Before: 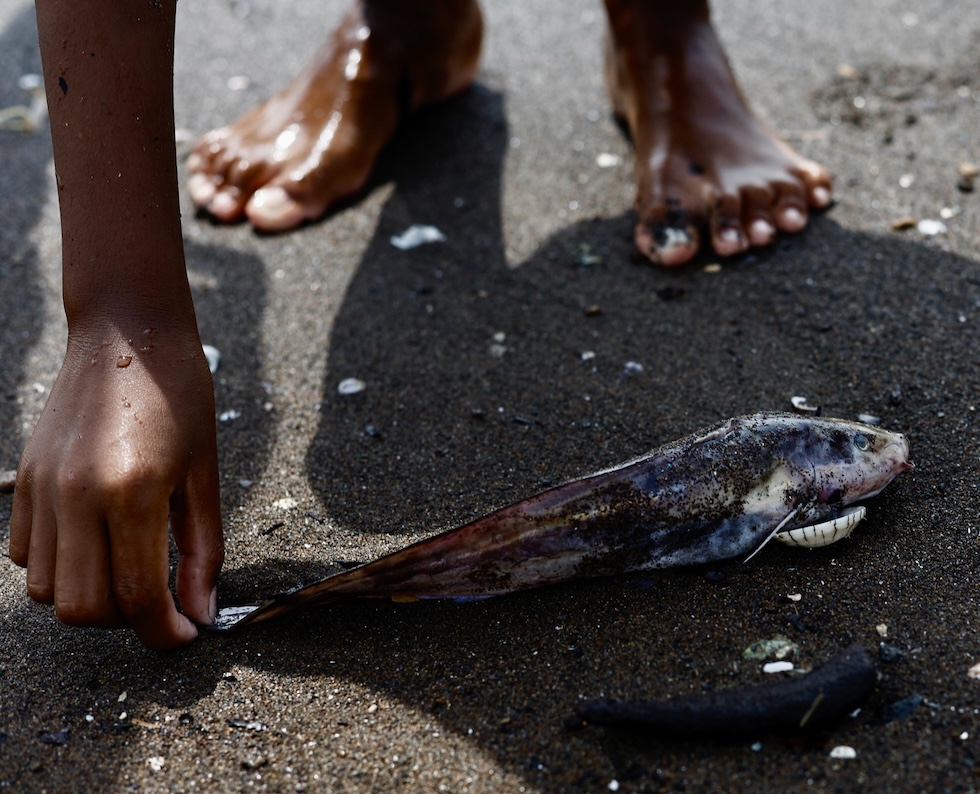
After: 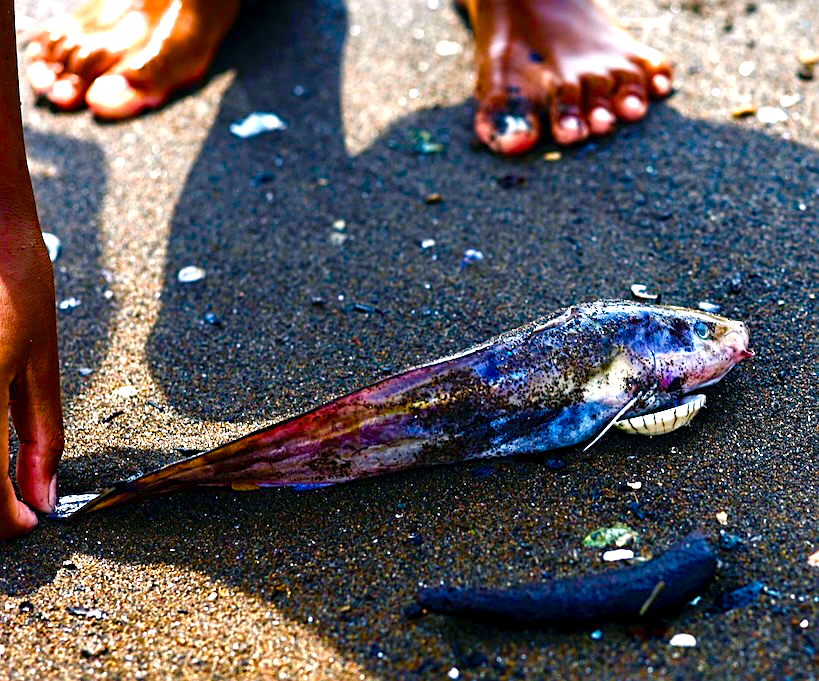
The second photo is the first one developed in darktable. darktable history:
color correction: highlights a* 3.52, highlights b* 1.87, saturation 1.18
vignetting: fall-off start 116.62%, fall-off radius 58.29%, unbound false
shadows and highlights: radius 125.25, shadows 30.46, highlights -31.13, low approximation 0.01, soften with gaussian
local contrast: highlights 105%, shadows 100%, detail 120%, midtone range 0.2
crop: left 16.399%, top 14.126%
color balance rgb: shadows lift › chroma 7.499%, shadows lift › hue 246.08°, perceptual saturation grading › global saturation 20%, perceptual saturation grading › highlights -14.258%, perceptual saturation grading › shadows 49.873%, global vibrance 50.713%
sharpen: on, module defaults
exposure: black level correction 0, exposure 1.365 EV, compensate highlight preservation false
